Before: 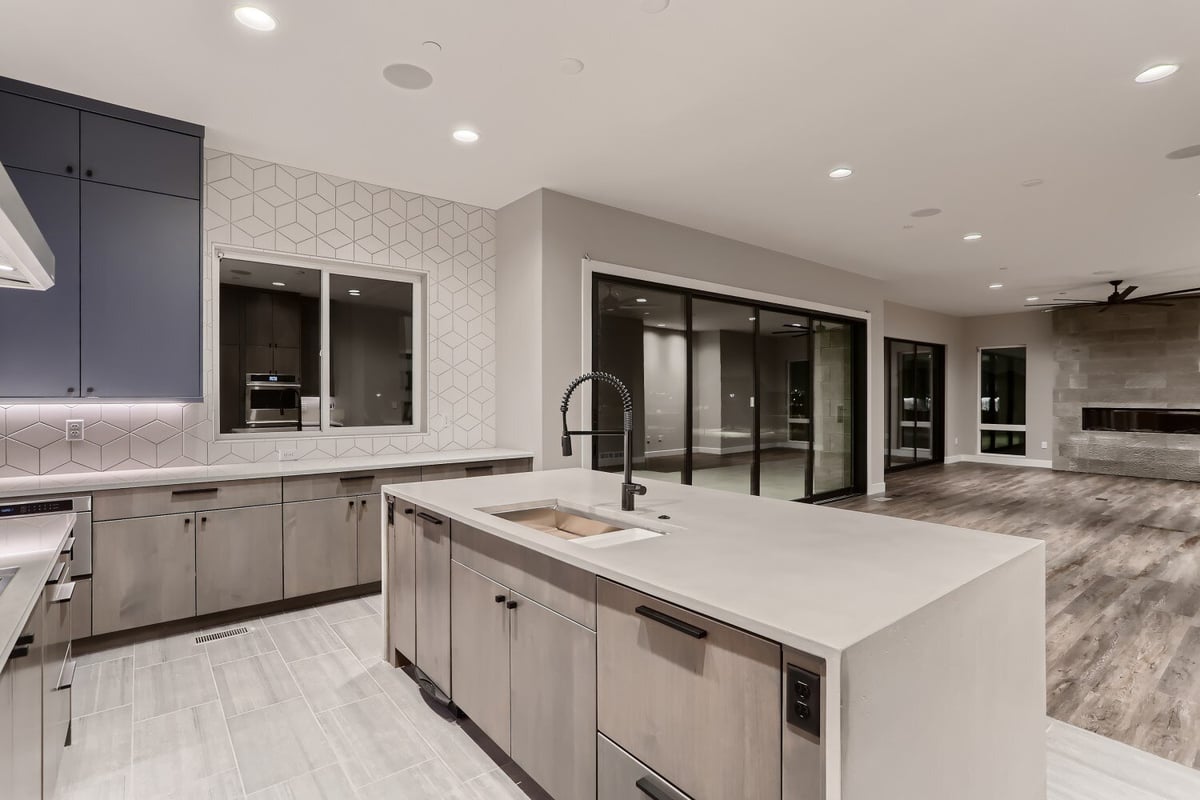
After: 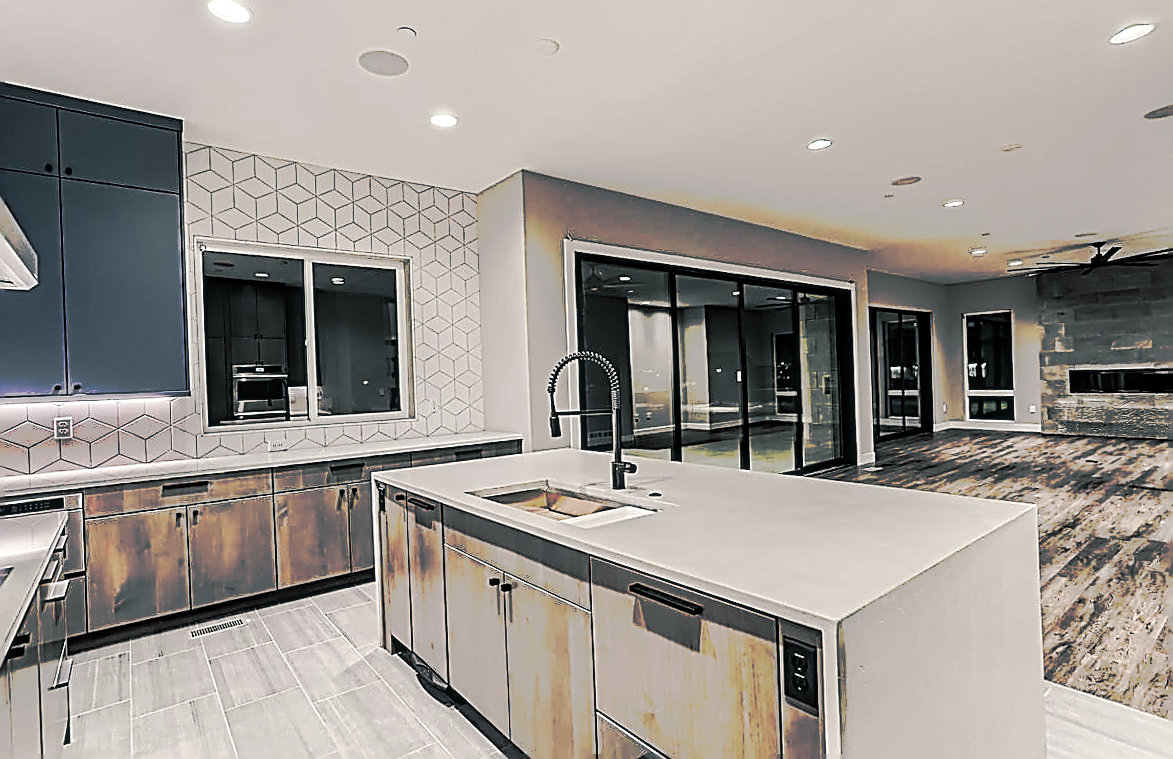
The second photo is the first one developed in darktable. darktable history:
velvia: strength 6%
haze removal: strength 0.29, distance 0.25, compatibility mode true, adaptive false
split-toning: shadows › hue 205.2°, shadows › saturation 0.29, highlights › hue 50.4°, highlights › saturation 0.38, balance -49.9
local contrast: on, module defaults
tone curve: curves: ch0 [(0, 0) (0.003, 0.003) (0.011, 0.01) (0.025, 0.023) (0.044, 0.042) (0.069, 0.065) (0.1, 0.094) (0.136, 0.128) (0.177, 0.167) (0.224, 0.211) (0.277, 0.261) (0.335, 0.316) (0.399, 0.376) (0.468, 0.441) (0.543, 0.685) (0.623, 0.741) (0.709, 0.8) (0.801, 0.863) (0.898, 0.929) (1, 1)], preserve colors none
rotate and perspective: rotation -2°, crop left 0.022, crop right 0.978, crop top 0.049, crop bottom 0.951
sharpen: amount 2
